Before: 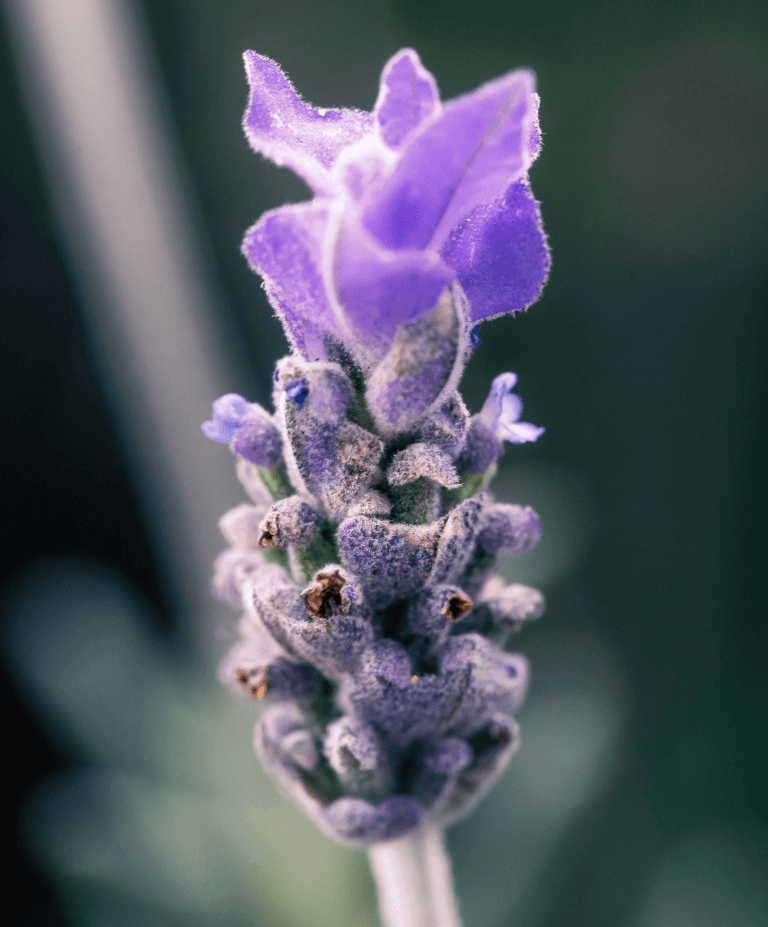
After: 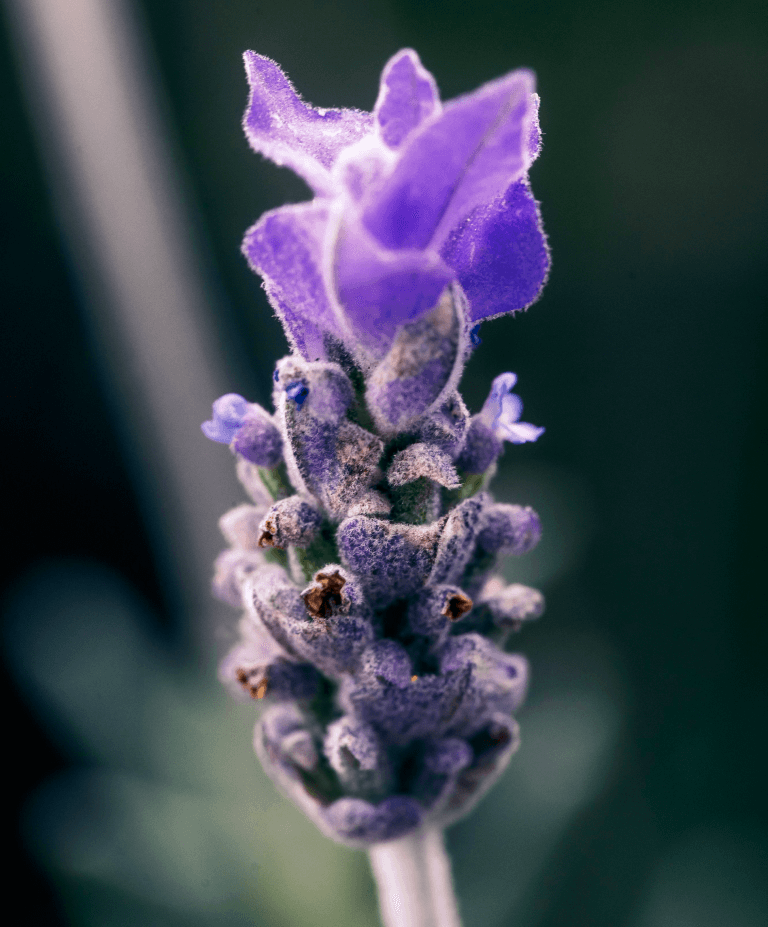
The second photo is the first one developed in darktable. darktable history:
contrast brightness saturation: contrast 0.068, brightness -0.14, saturation 0.116
